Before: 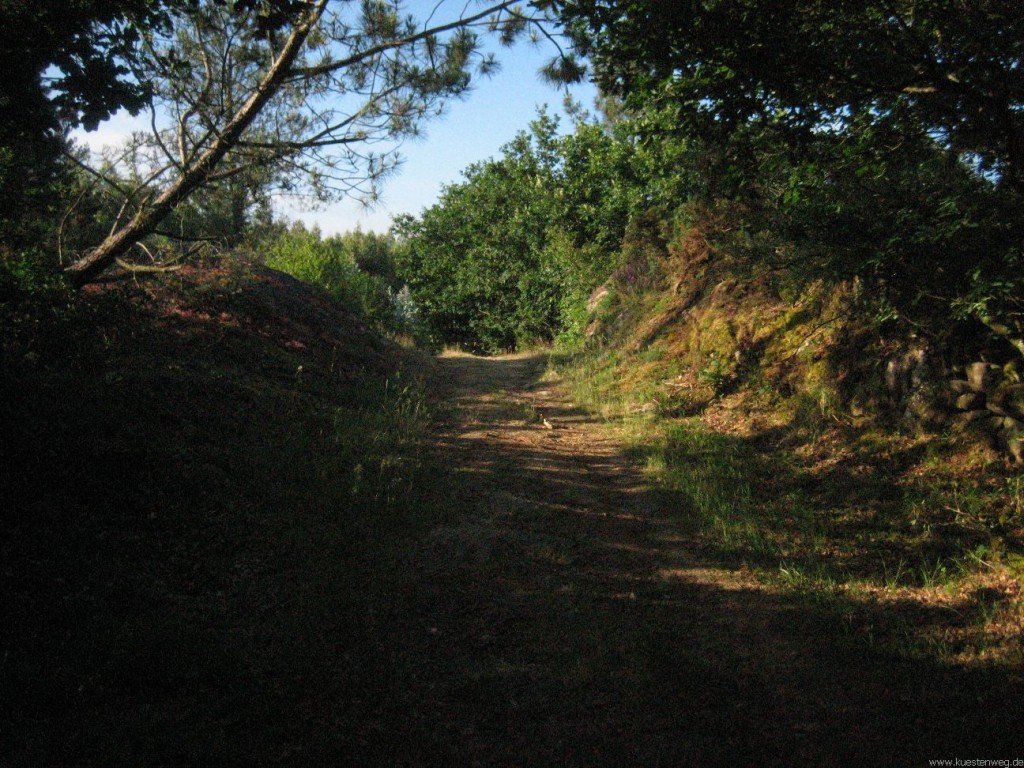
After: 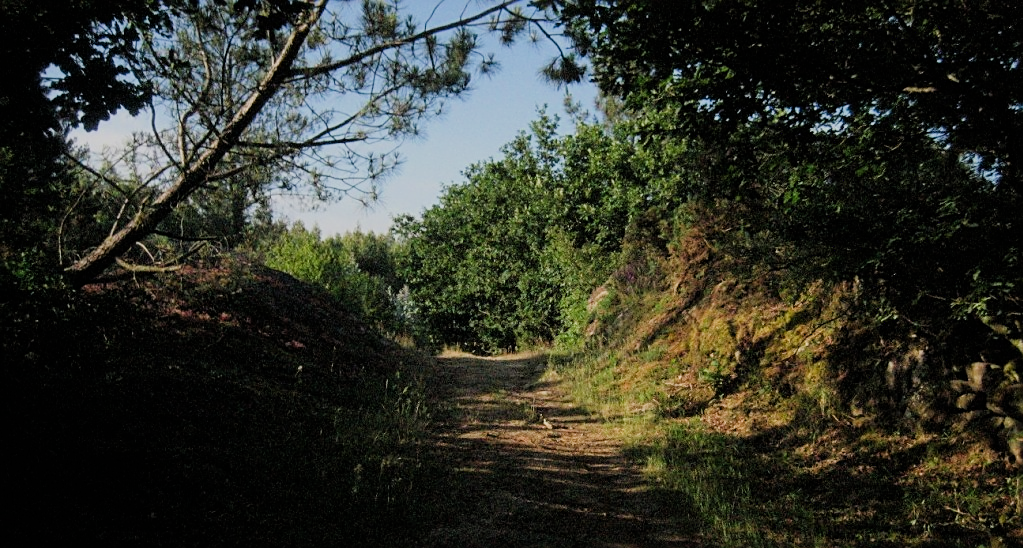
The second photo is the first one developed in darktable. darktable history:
sharpen: on, module defaults
crop: bottom 28.576%
filmic rgb: black relative exposure -8.54 EV, white relative exposure 5.52 EV, hardness 3.39, contrast 1.016
